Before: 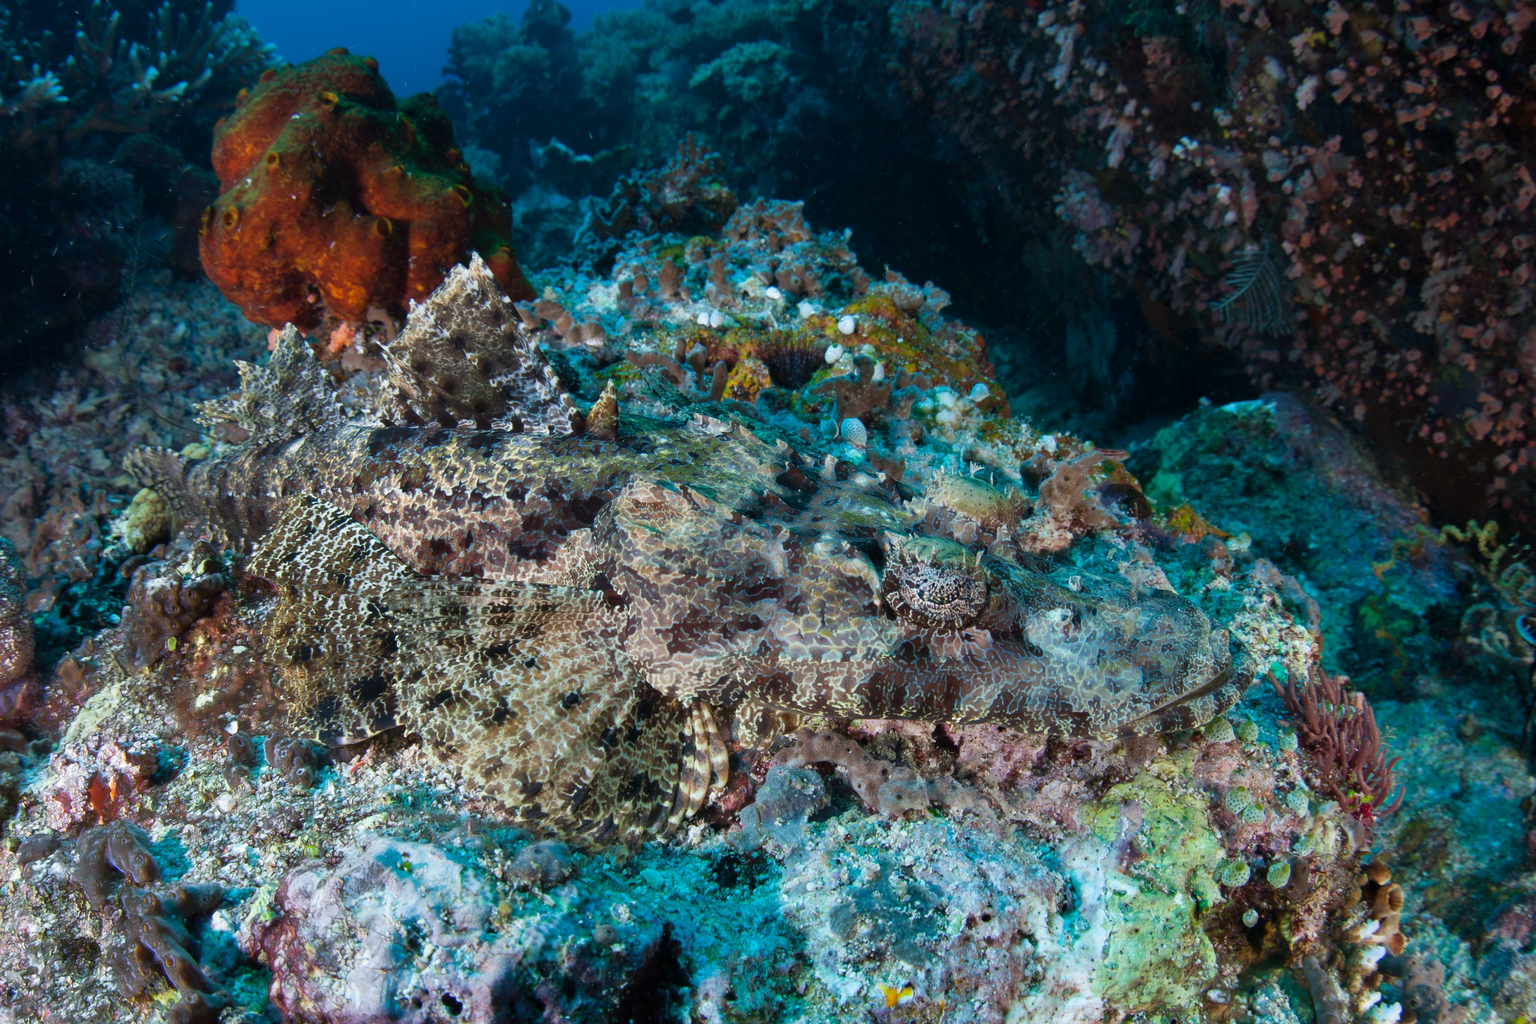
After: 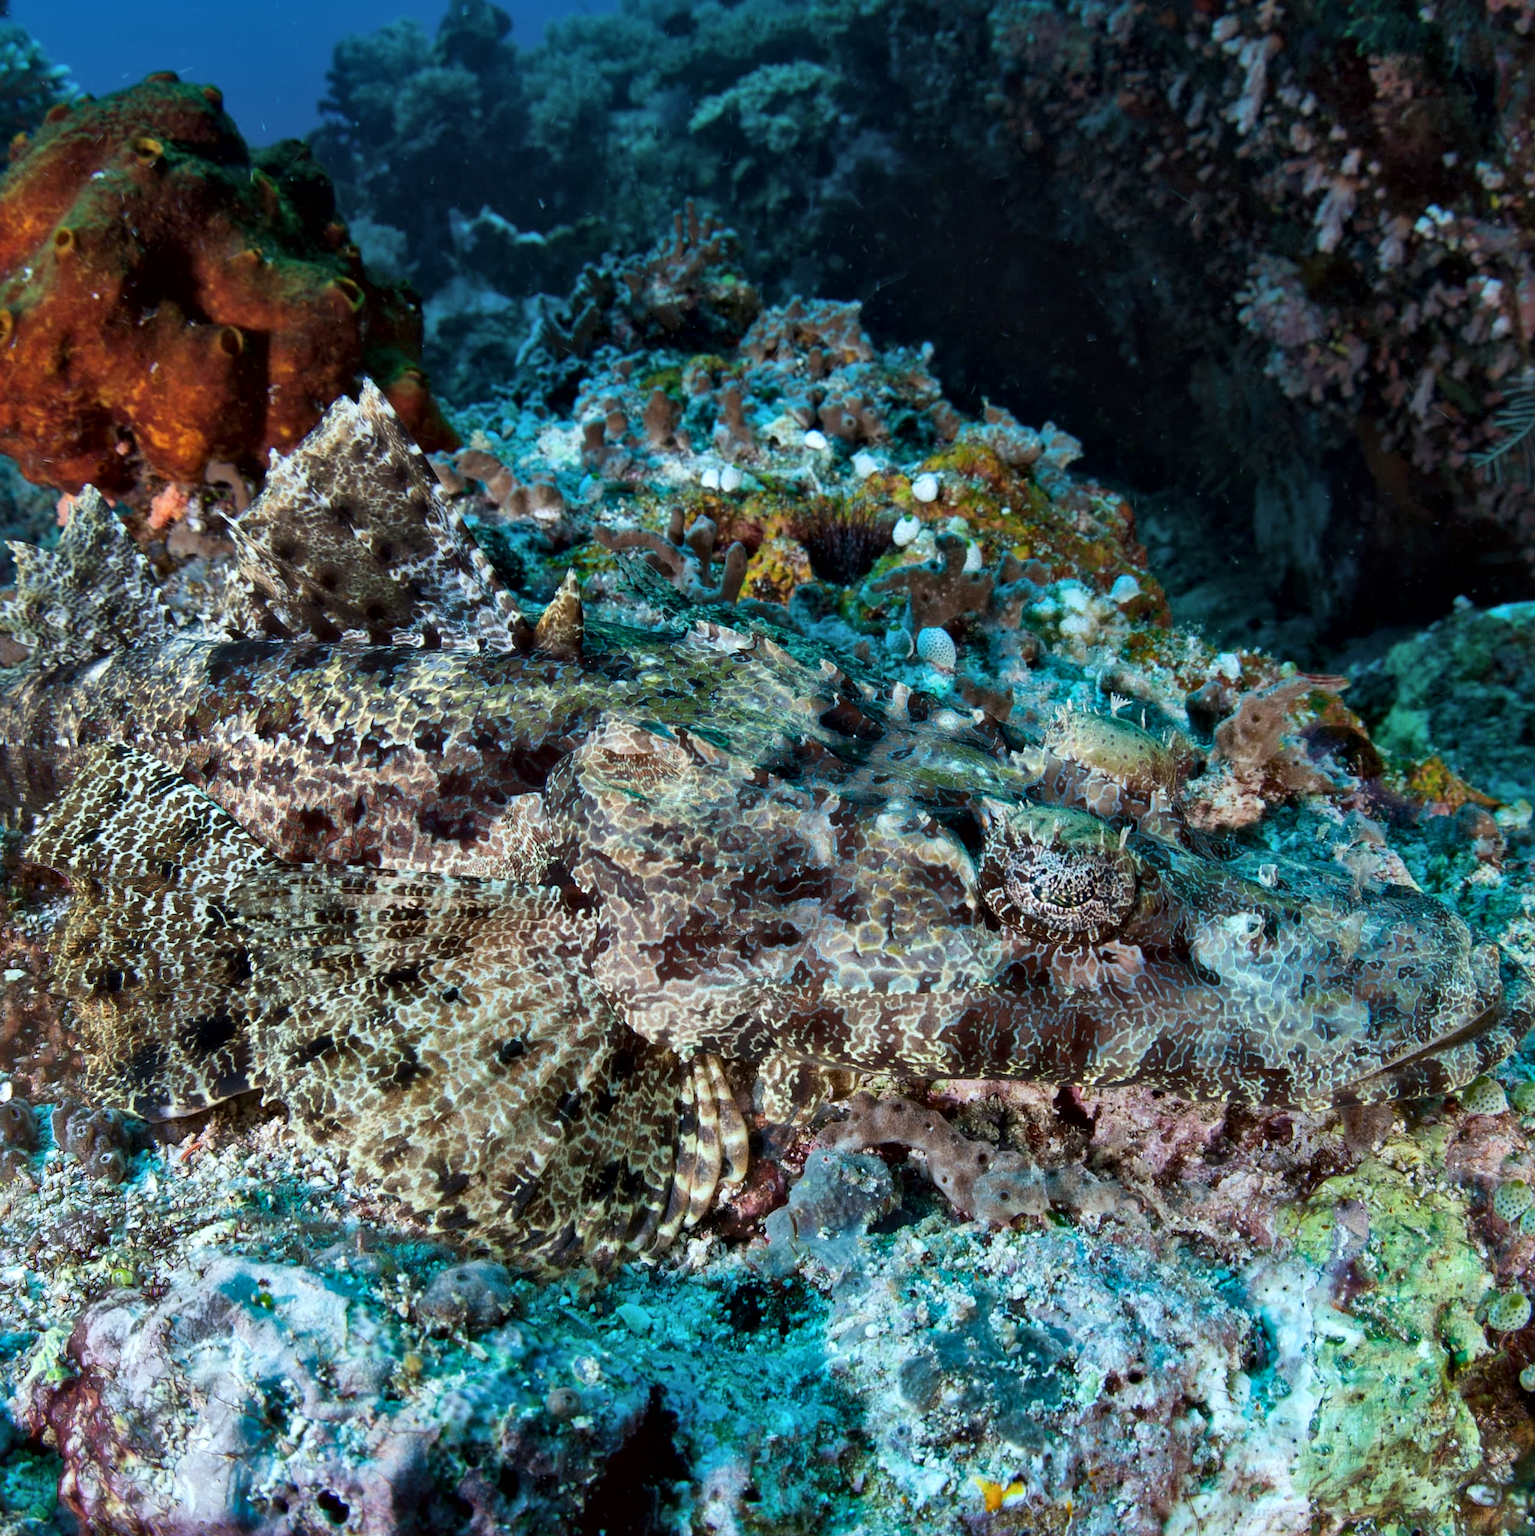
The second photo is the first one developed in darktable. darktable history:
local contrast: mode bilateral grid, contrast 26, coarseness 60, detail 151%, midtone range 0.2
crop and rotate: left 14.998%, right 18.368%
color correction: highlights a* -2.84, highlights b* -2.04, shadows a* 1.99, shadows b* 2.81
